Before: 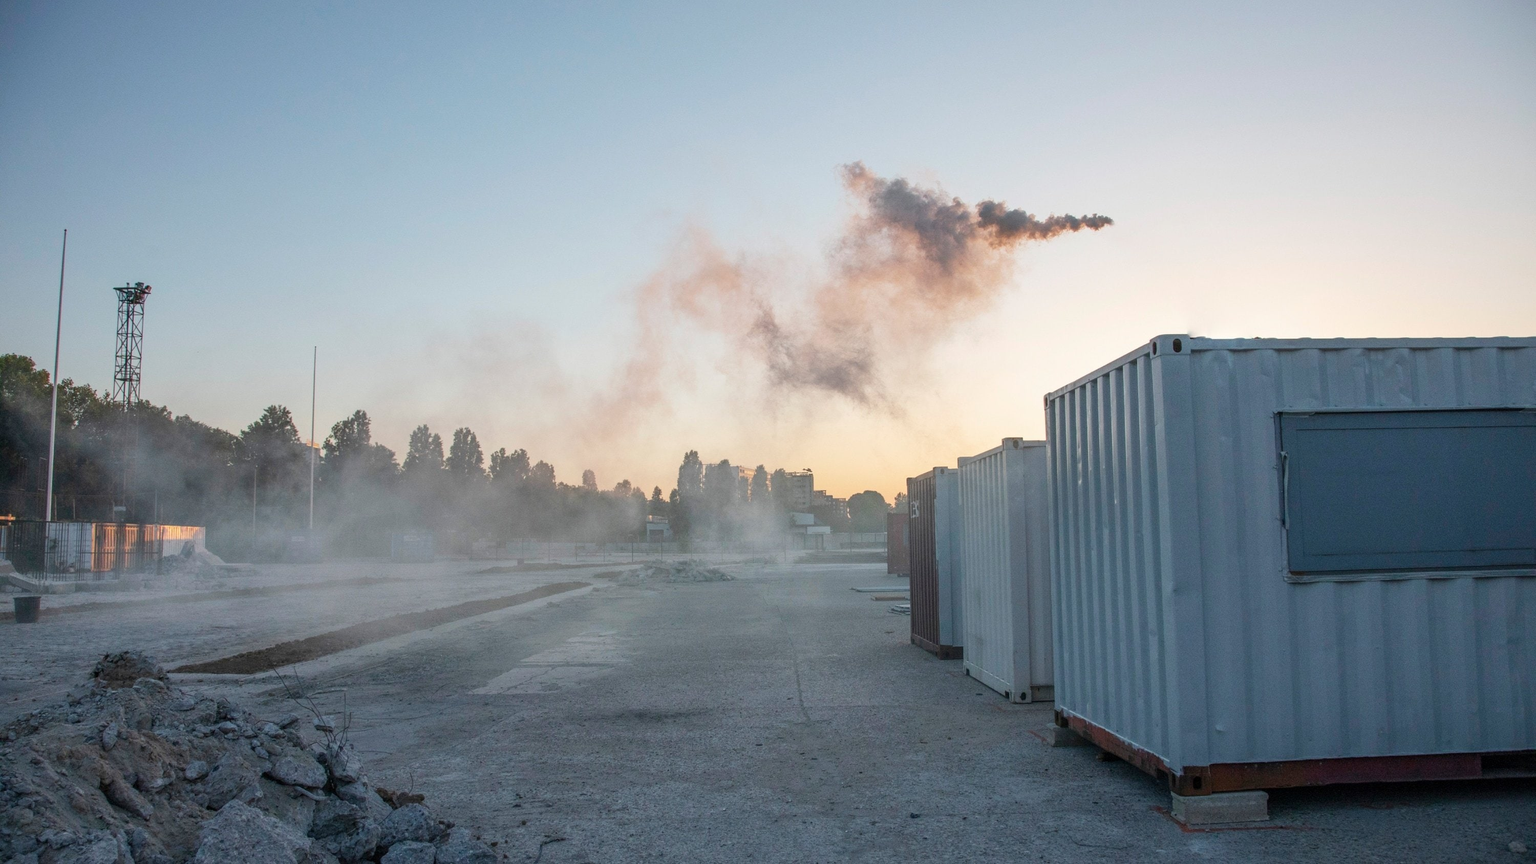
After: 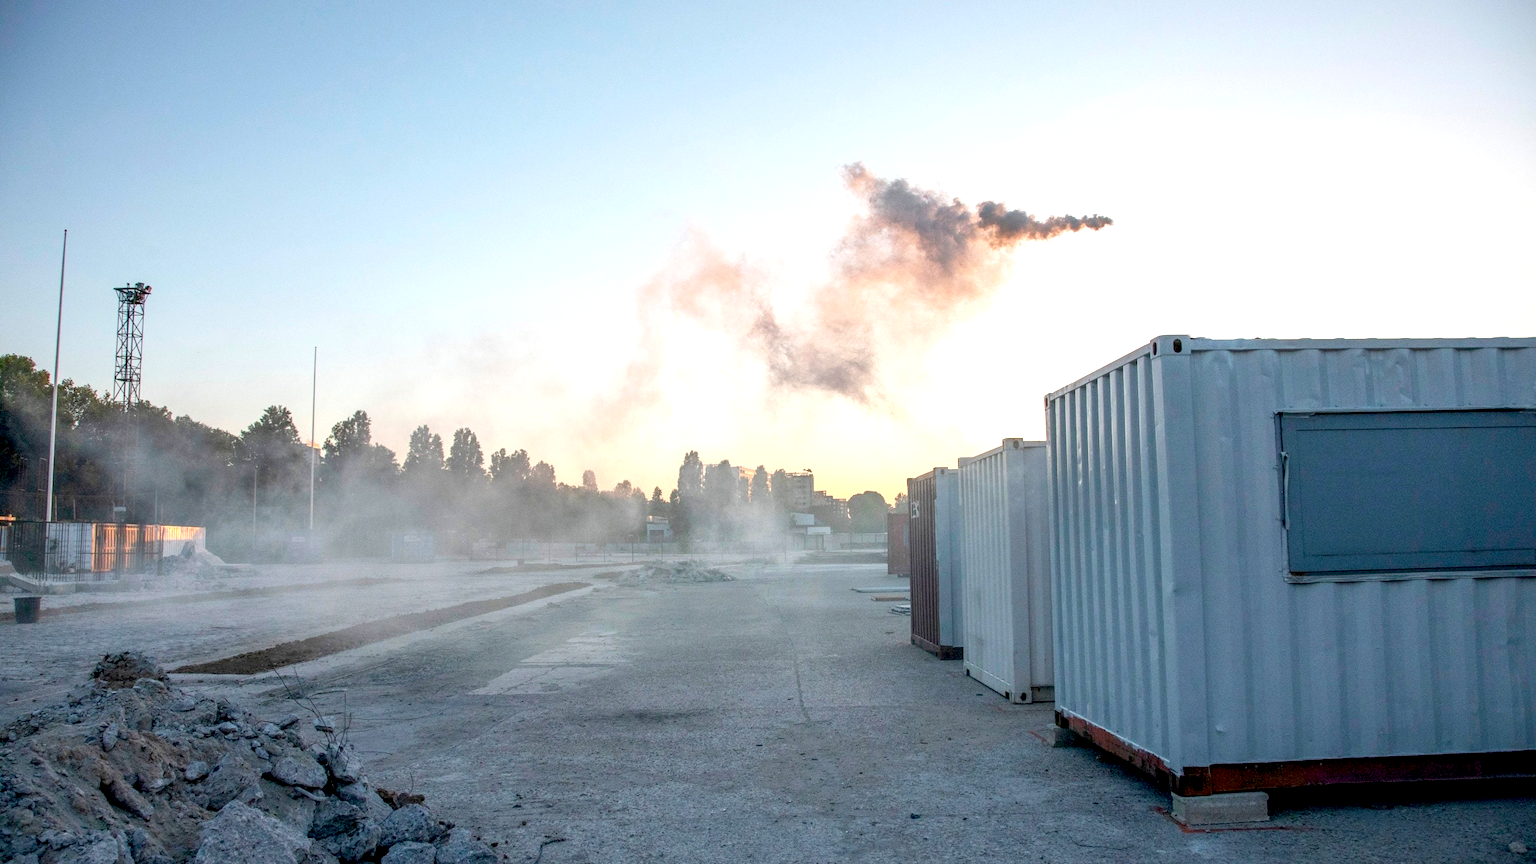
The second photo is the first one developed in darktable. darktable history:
exposure: black level correction 0.012, exposure 0.703 EV, compensate exposure bias true, compensate highlight preservation false
